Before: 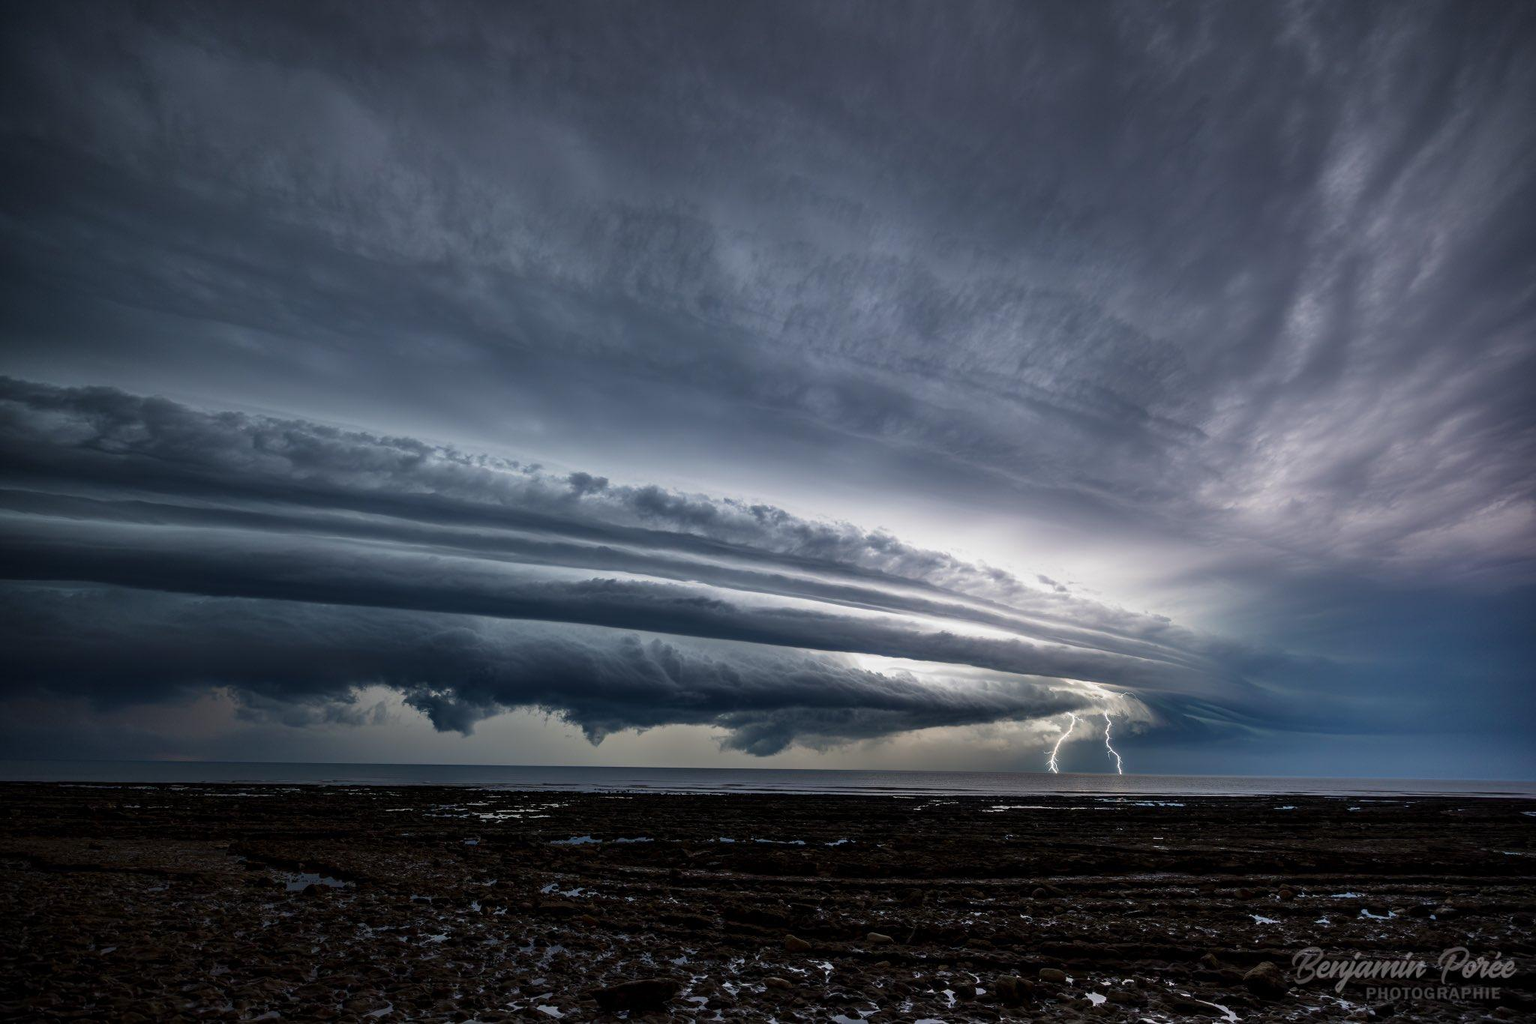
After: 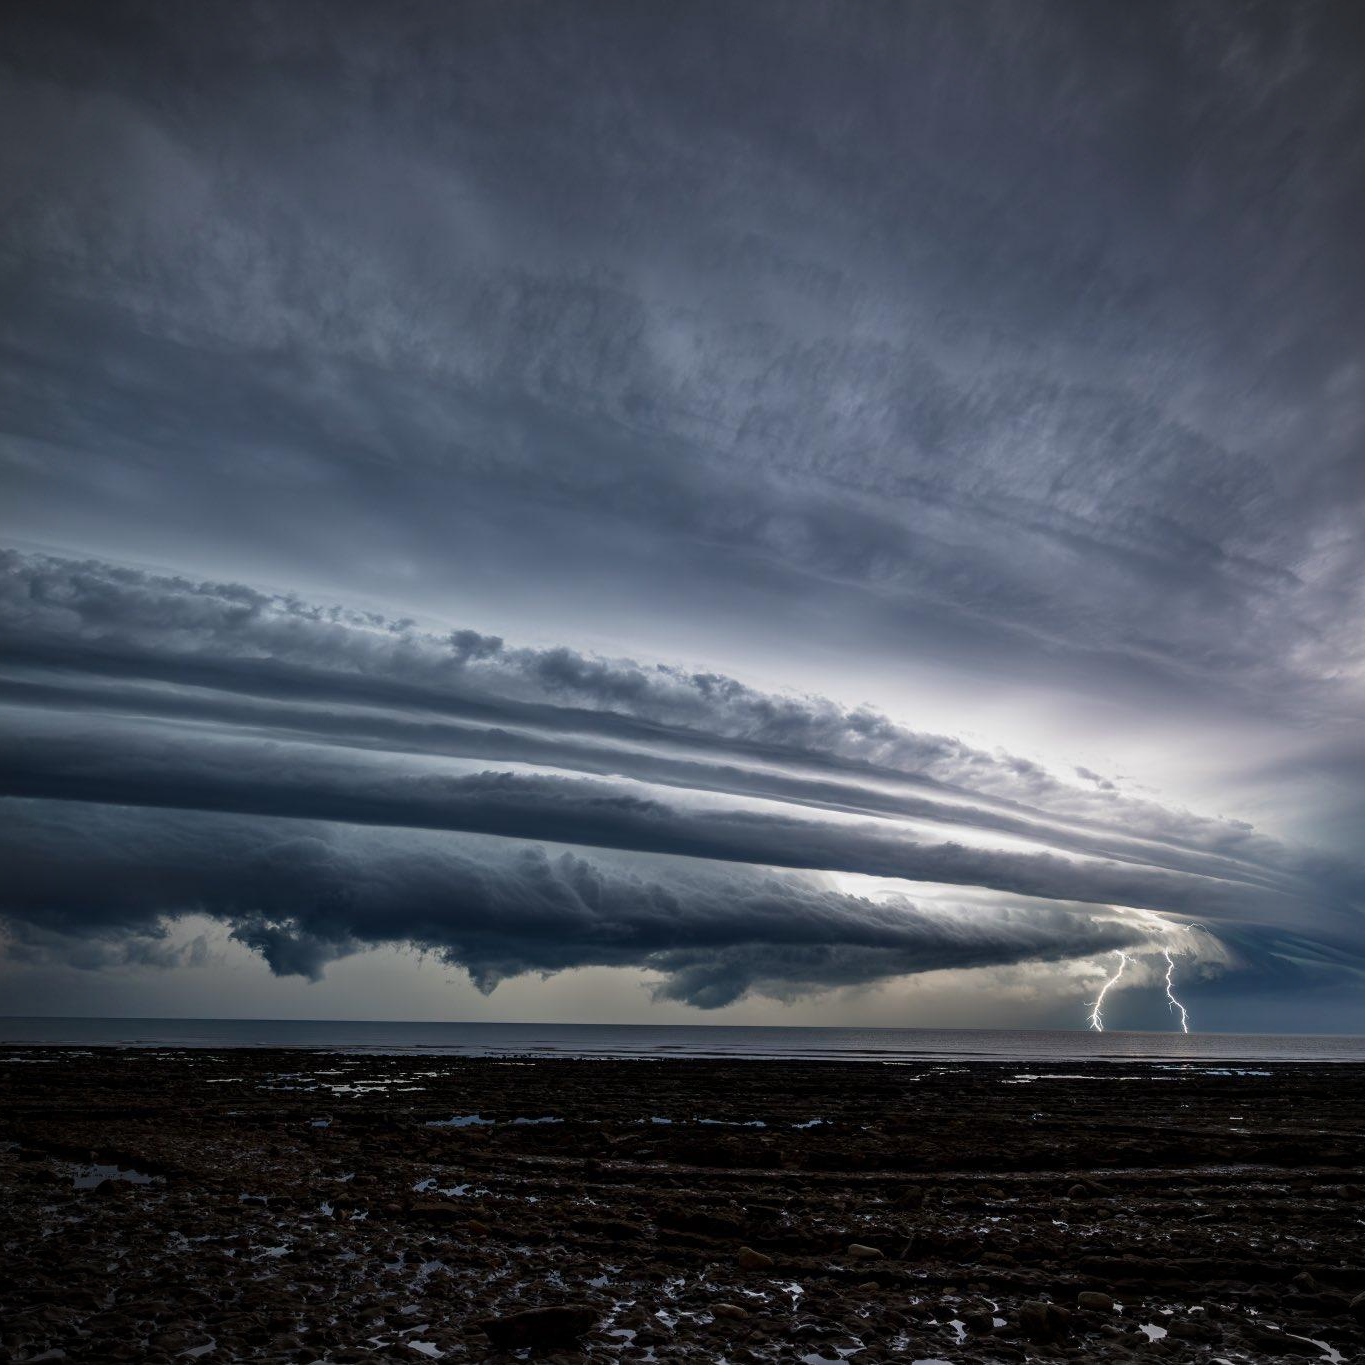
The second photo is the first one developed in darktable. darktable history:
crop and rotate: left 15.055%, right 18.278%
vignetting: fall-off start 92.6%, brightness -0.52, saturation -0.51, center (-0.012, 0)
